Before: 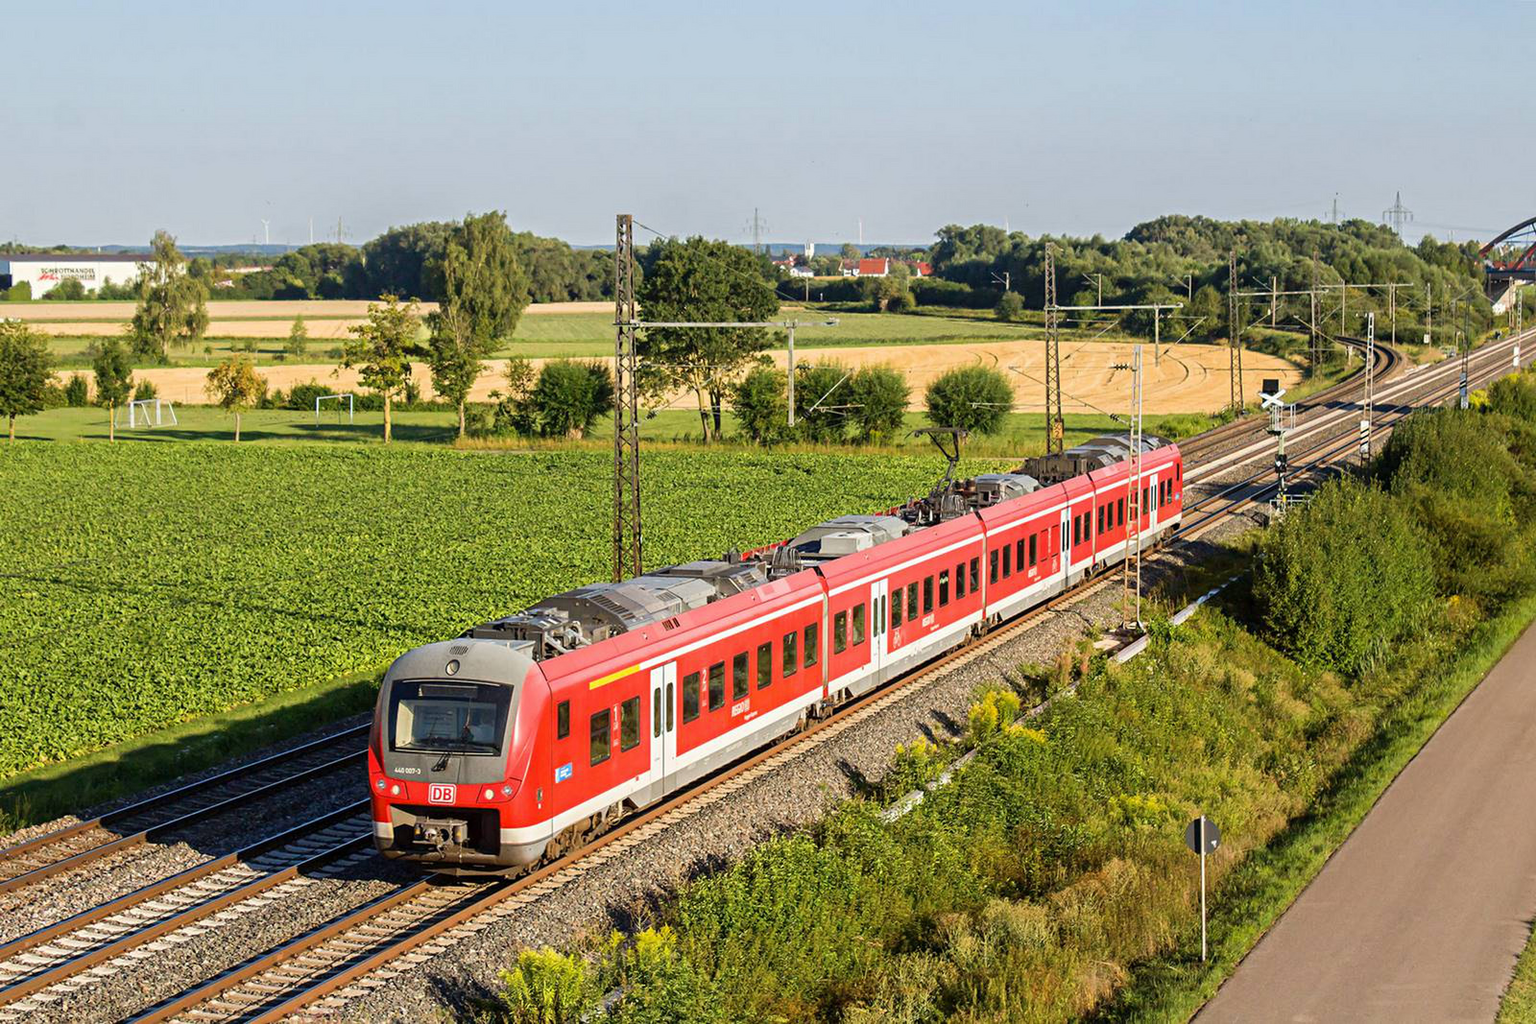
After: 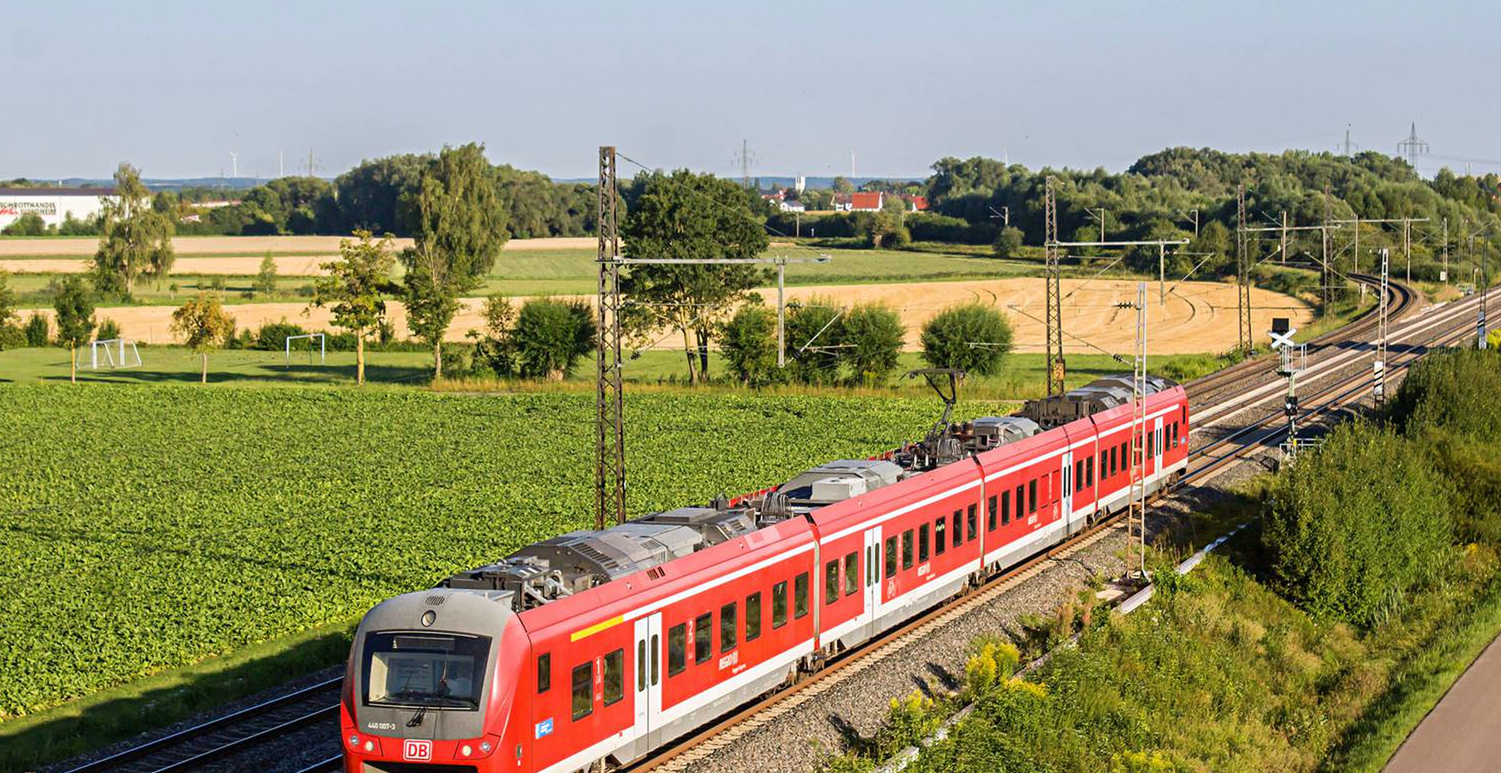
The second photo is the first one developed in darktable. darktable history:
white balance: red 1.004, blue 1.024
crop: left 2.737%, top 7.287%, right 3.421%, bottom 20.179%
